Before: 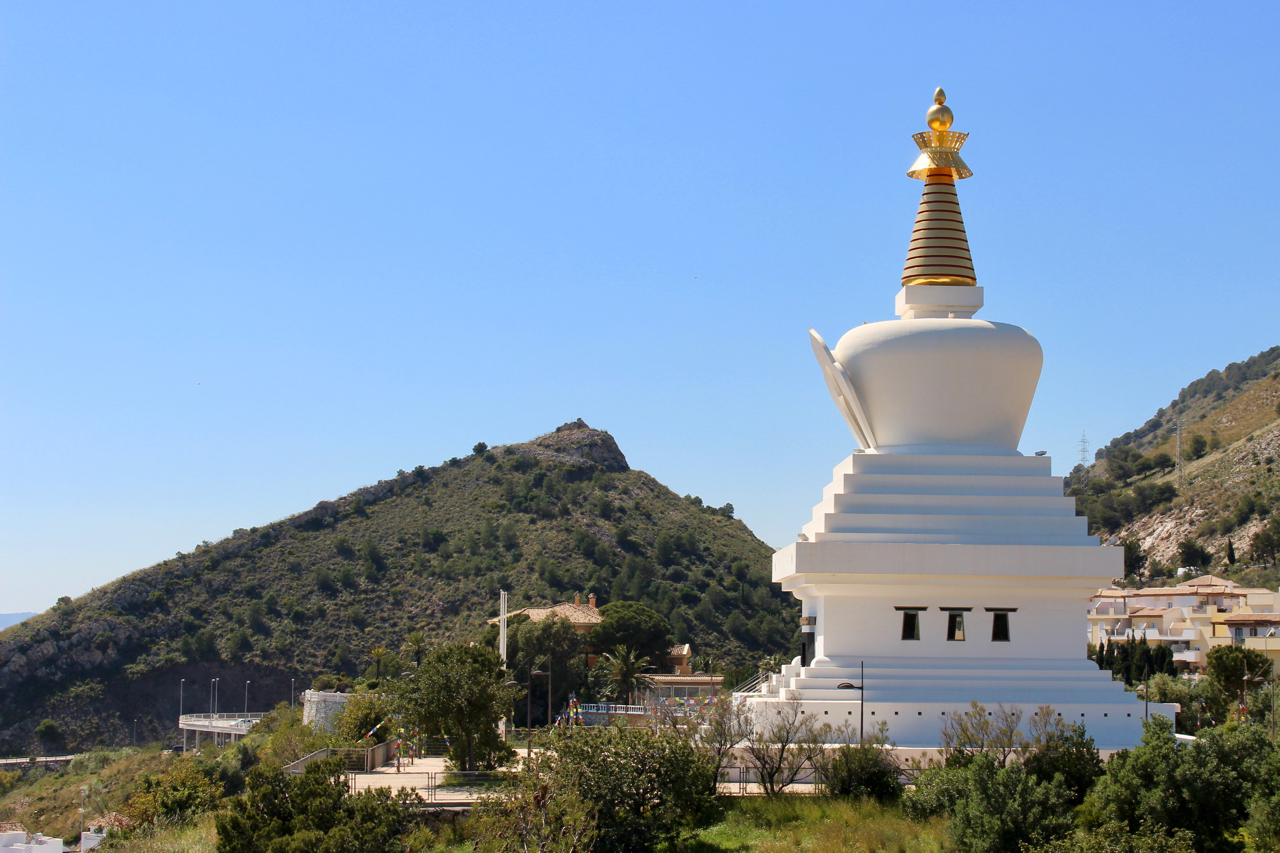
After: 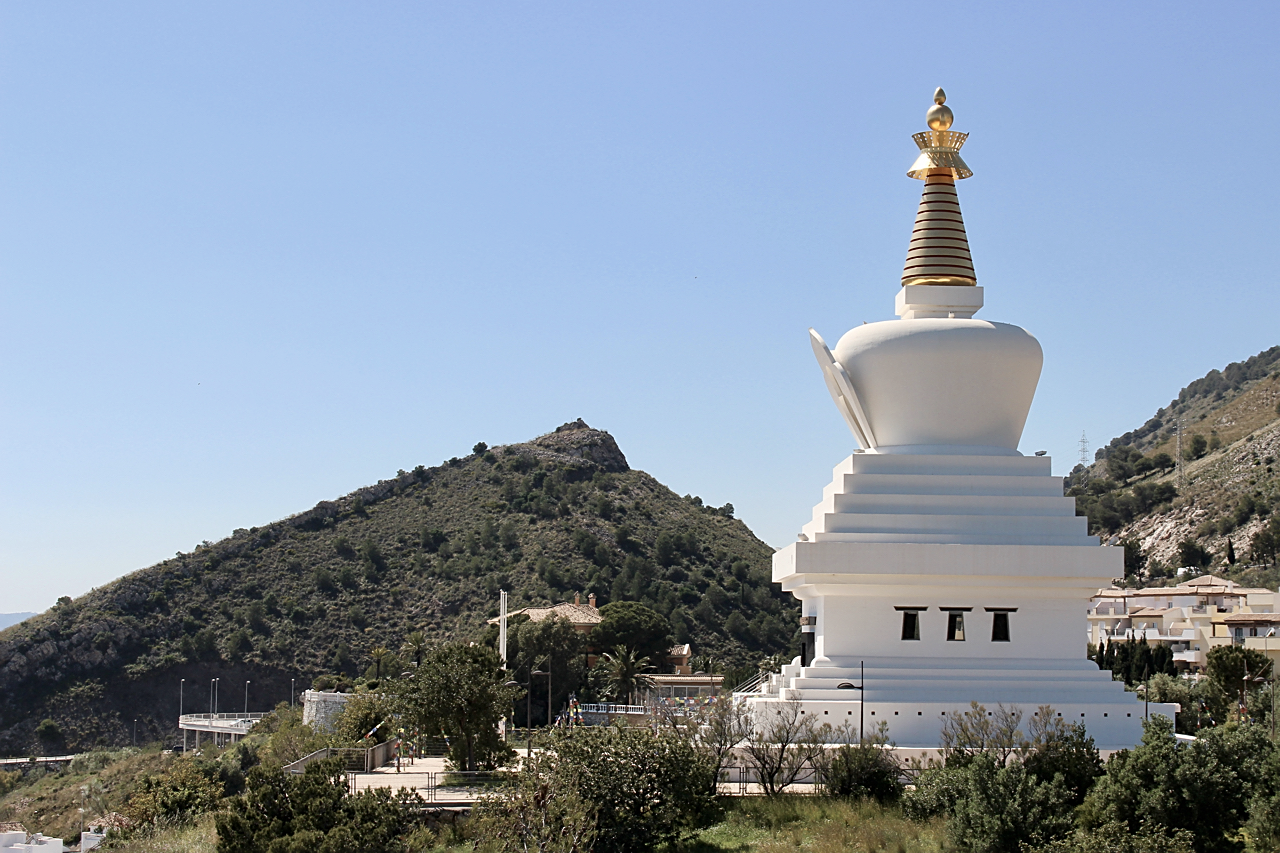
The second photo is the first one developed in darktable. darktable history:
sharpen: on, module defaults
white balance: emerald 1
contrast brightness saturation: contrast 0.1, saturation -0.36
